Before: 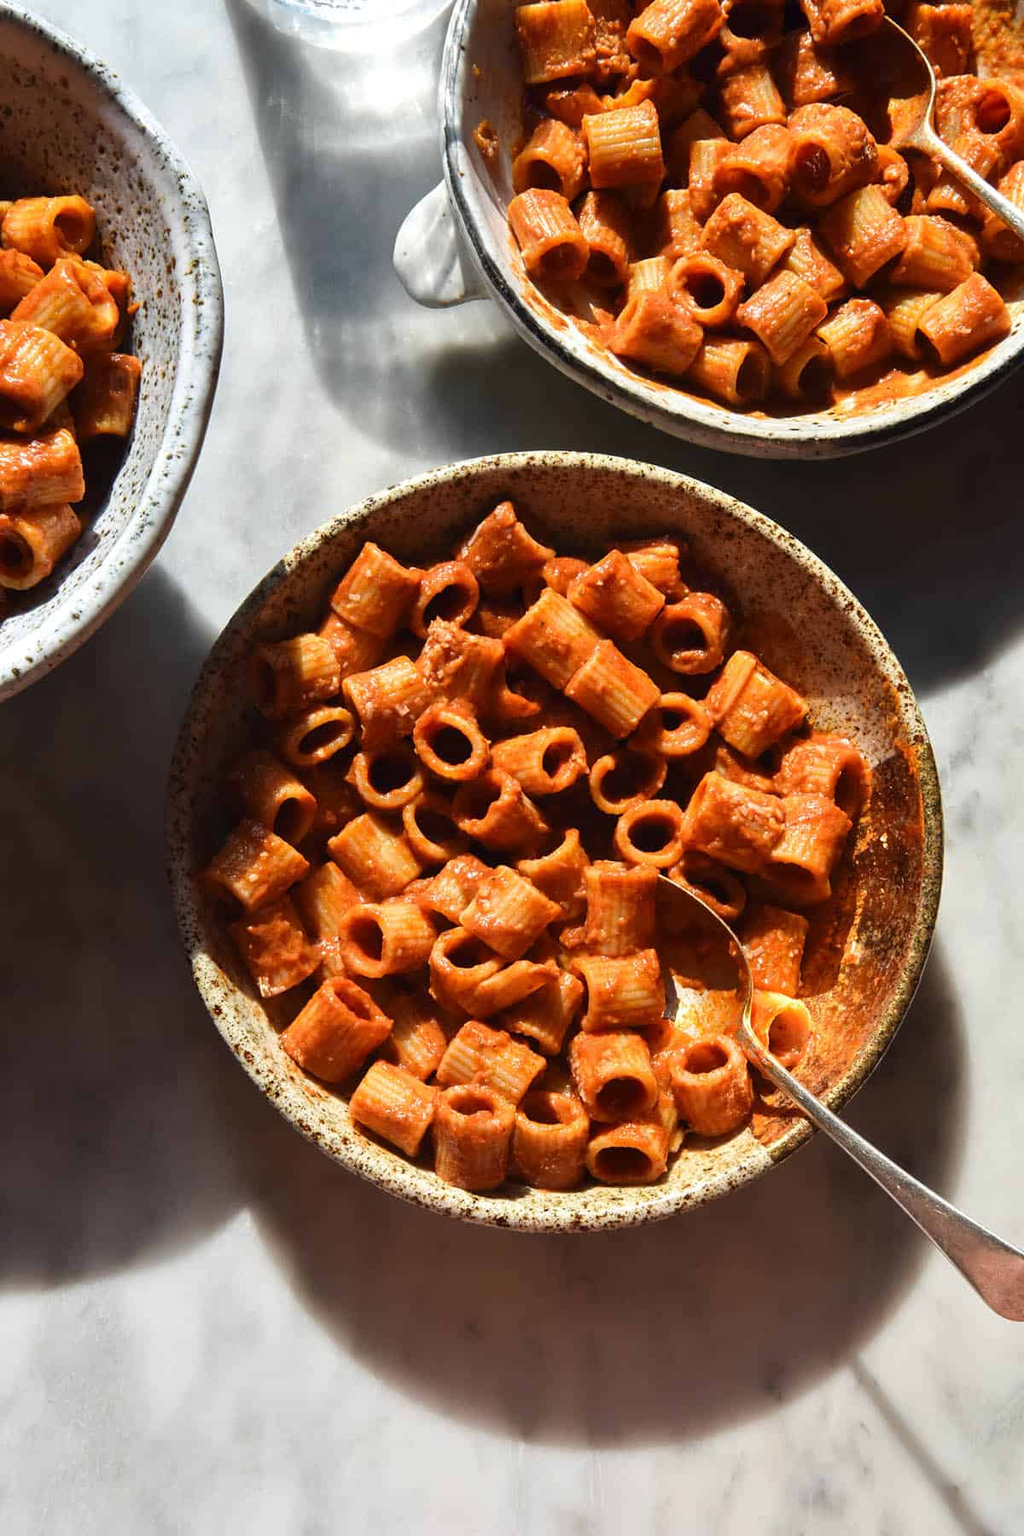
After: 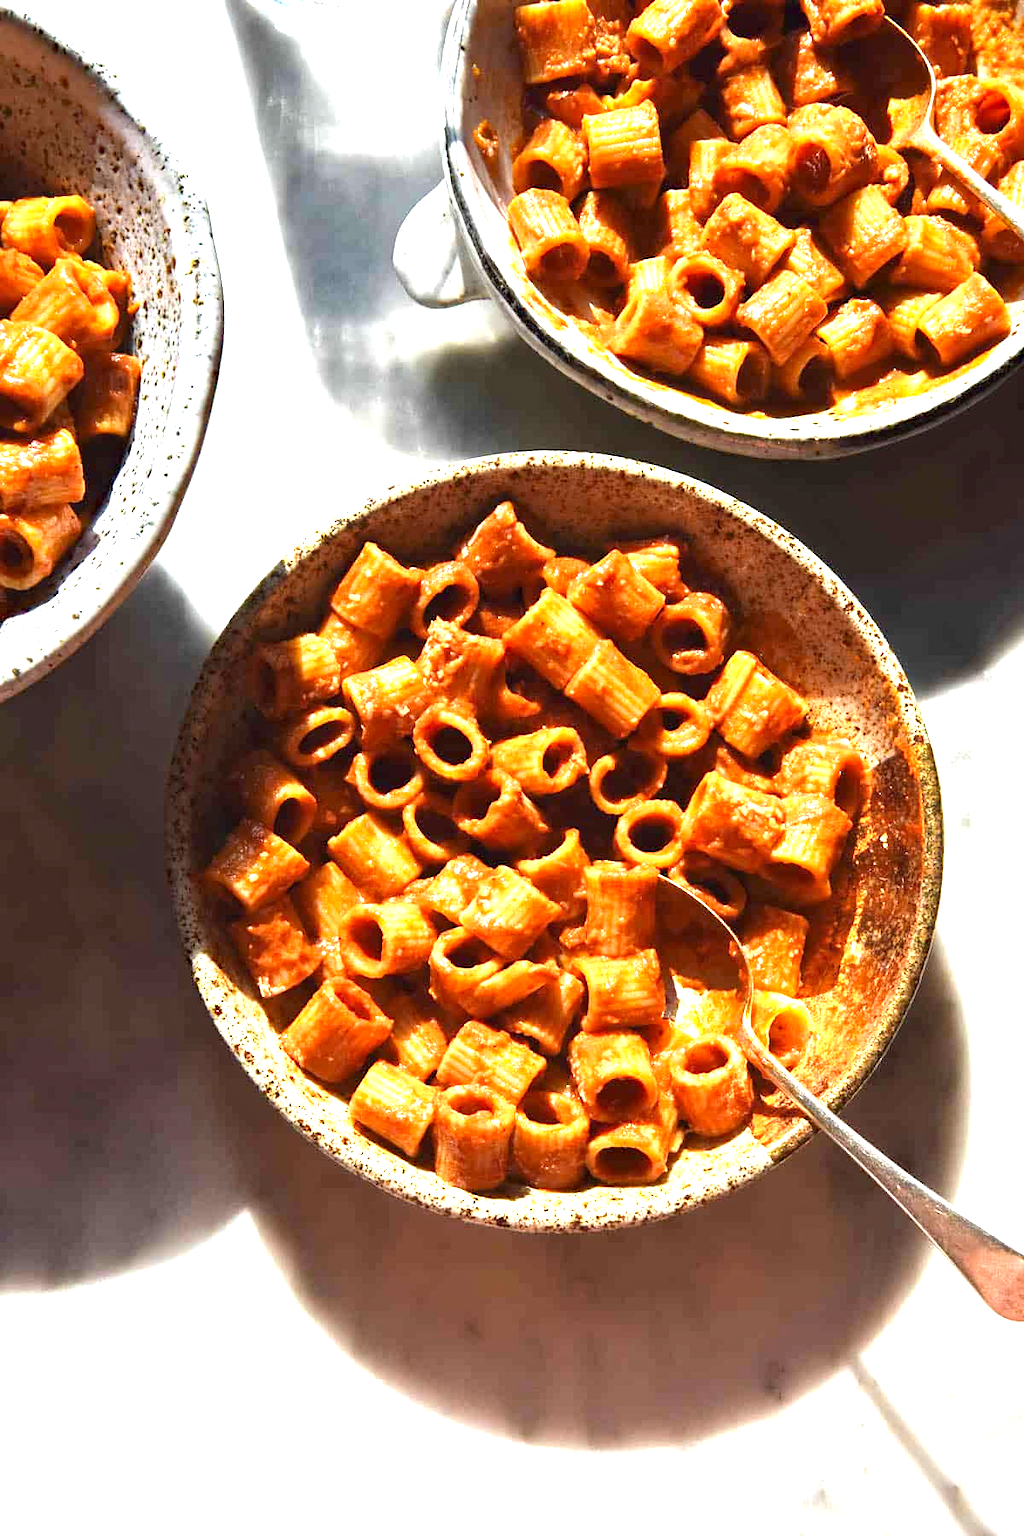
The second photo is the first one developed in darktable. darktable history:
exposure: black level correction 0, exposure 1.326 EV, compensate highlight preservation false
haze removal: strength 0.281, distance 0.255, compatibility mode true
